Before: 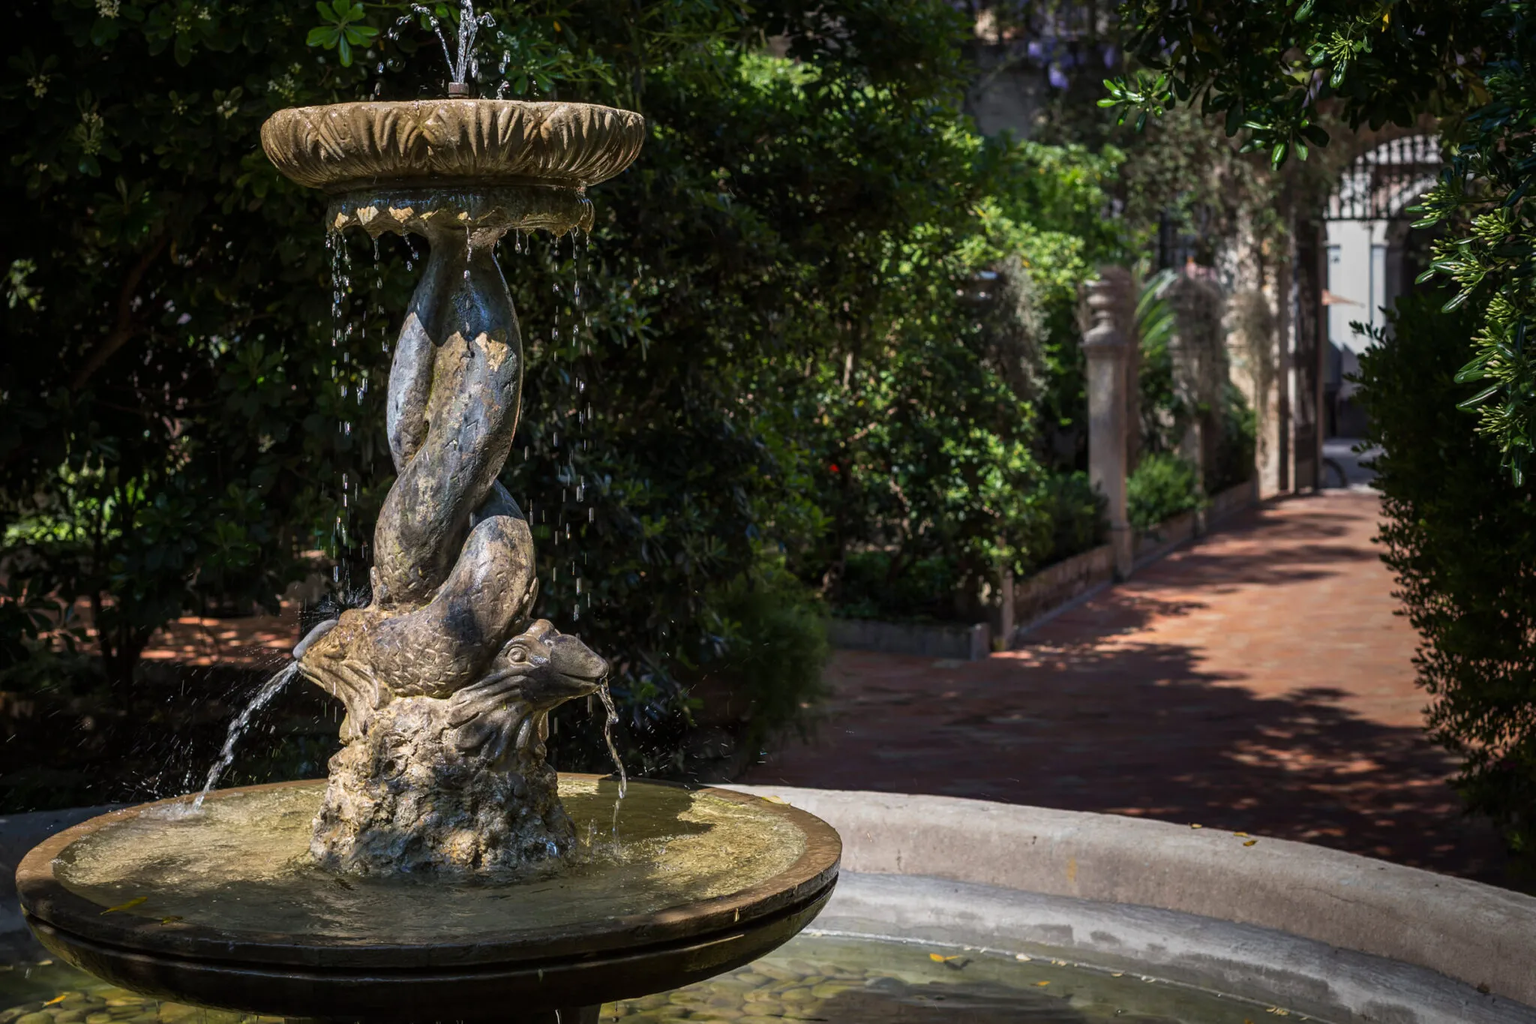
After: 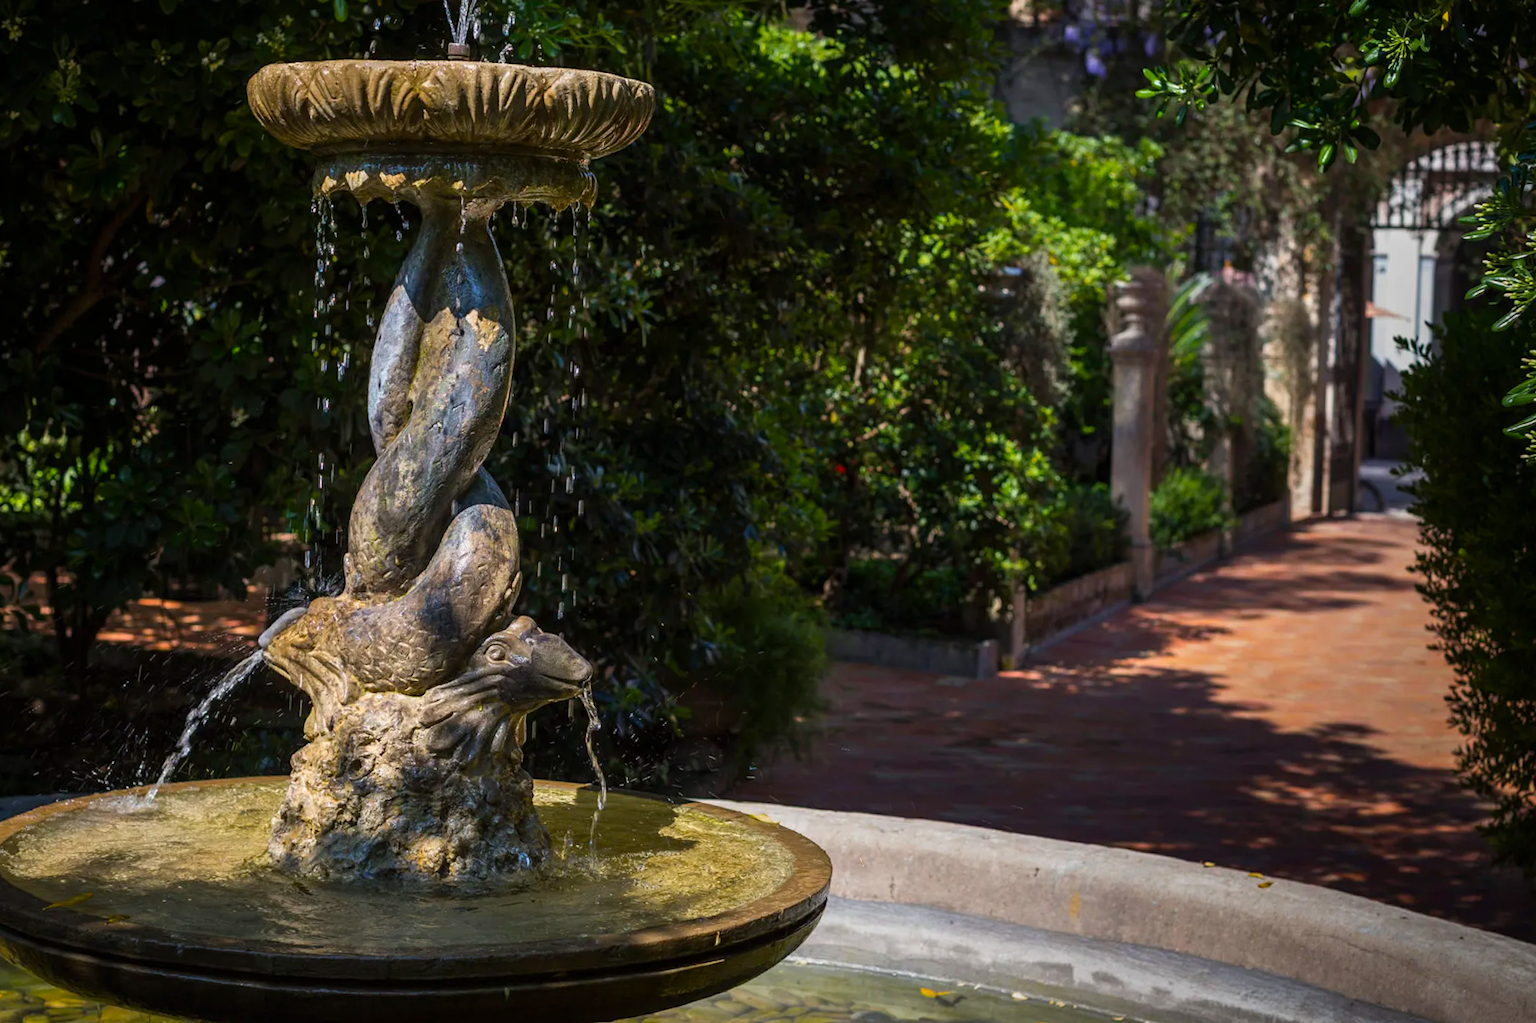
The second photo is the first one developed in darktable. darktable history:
crop and rotate: angle -2.38°
color balance rgb: perceptual saturation grading › global saturation 30%, global vibrance 10%
